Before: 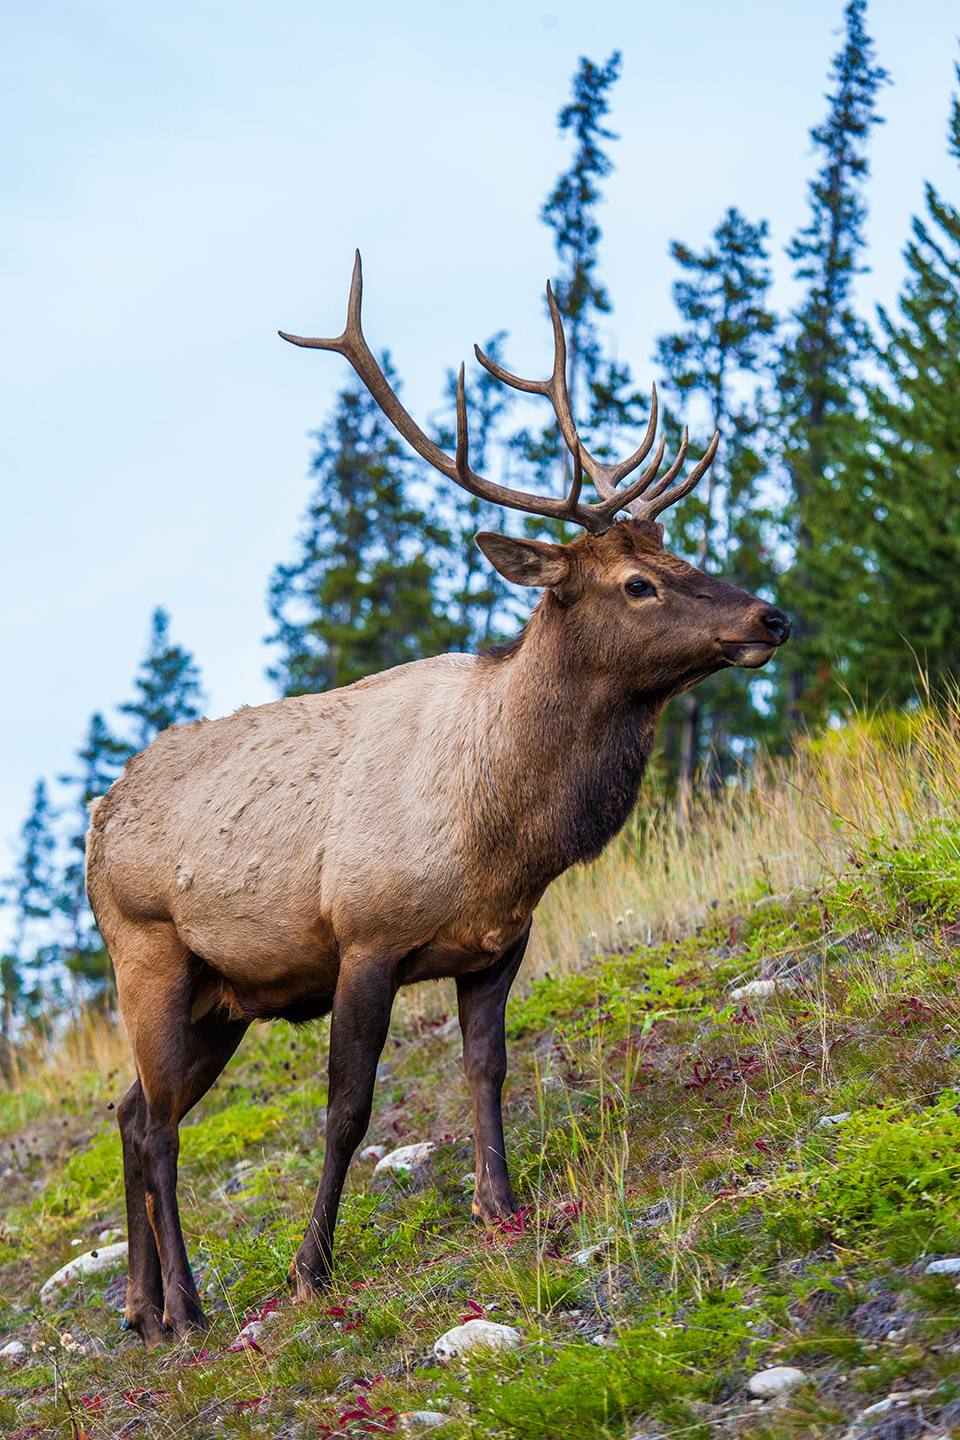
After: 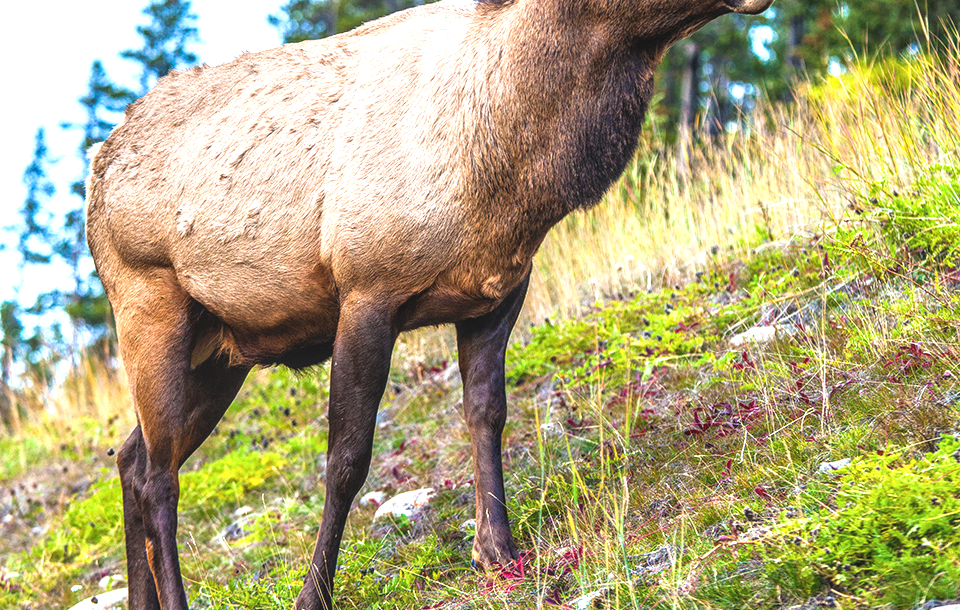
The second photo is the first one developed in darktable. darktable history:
exposure: black level correction -0.005, exposure 1 EV, compensate highlight preservation false
crop: top 45.428%, bottom 12.168%
local contrast: on, module defaults
